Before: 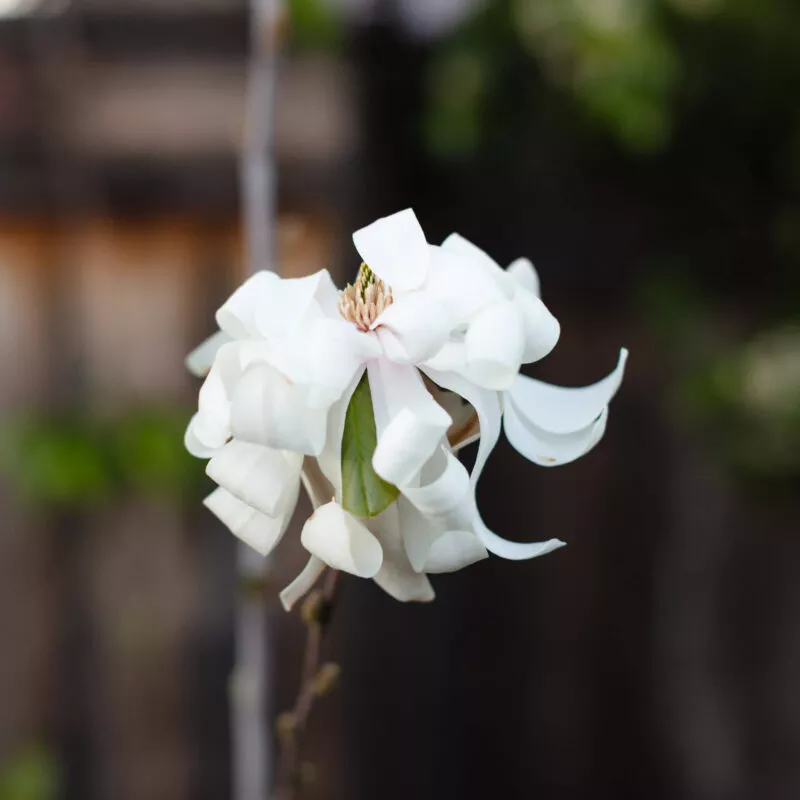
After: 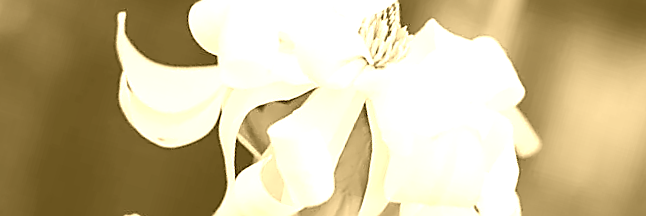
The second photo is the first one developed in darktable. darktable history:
crop and rotate: angle 16.12°, top 30.835%, bottom 35.653%
colorize: hue 36°, source mix 100%
sharpen: radius 1.4, amount 1.25, threshold 0.7
